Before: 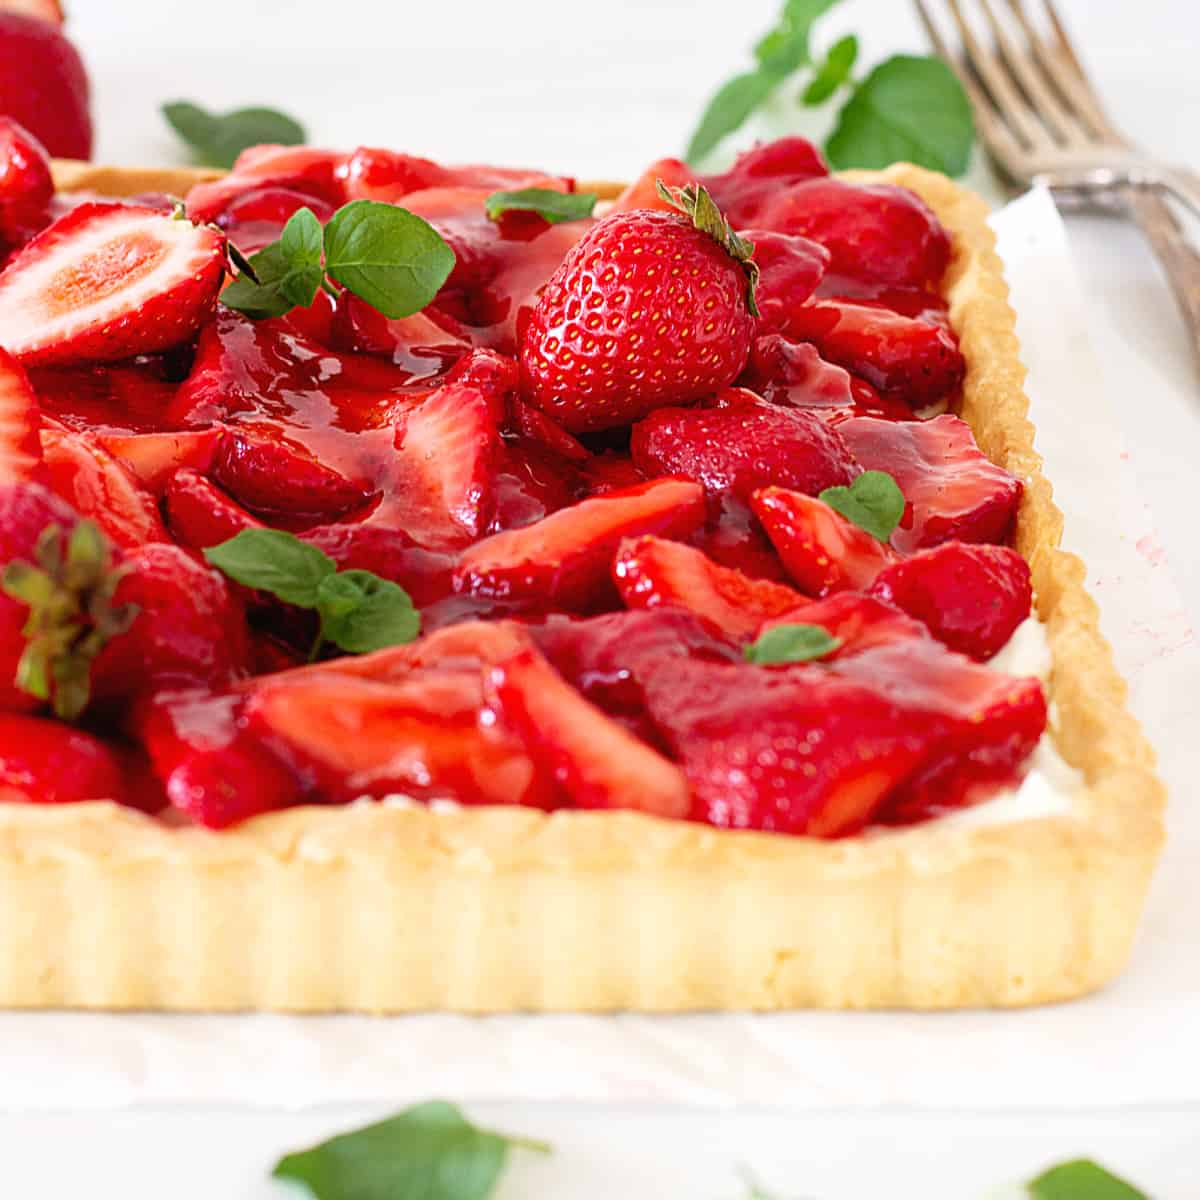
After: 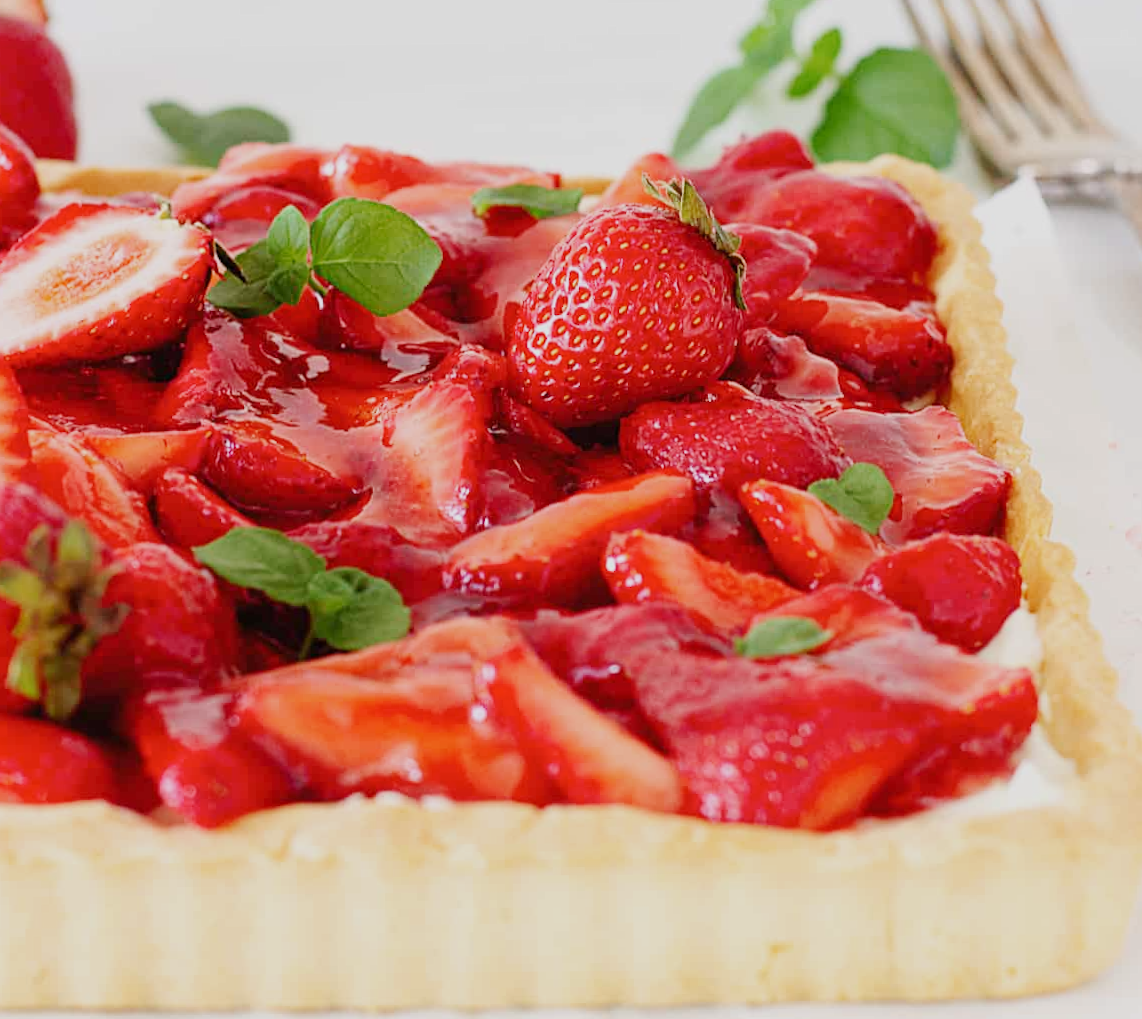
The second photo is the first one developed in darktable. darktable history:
base curve: curves: ch0 [(0, 0) (0.158, 0.273) (0.879, 0.895) (1, 1)], preserve colors none
exposure: exposure -0.547 EV, compensate highlight preservation false
crop and rotate: angle 0.581°, left 0.403%, right 3.417%, bottom 14.149%
